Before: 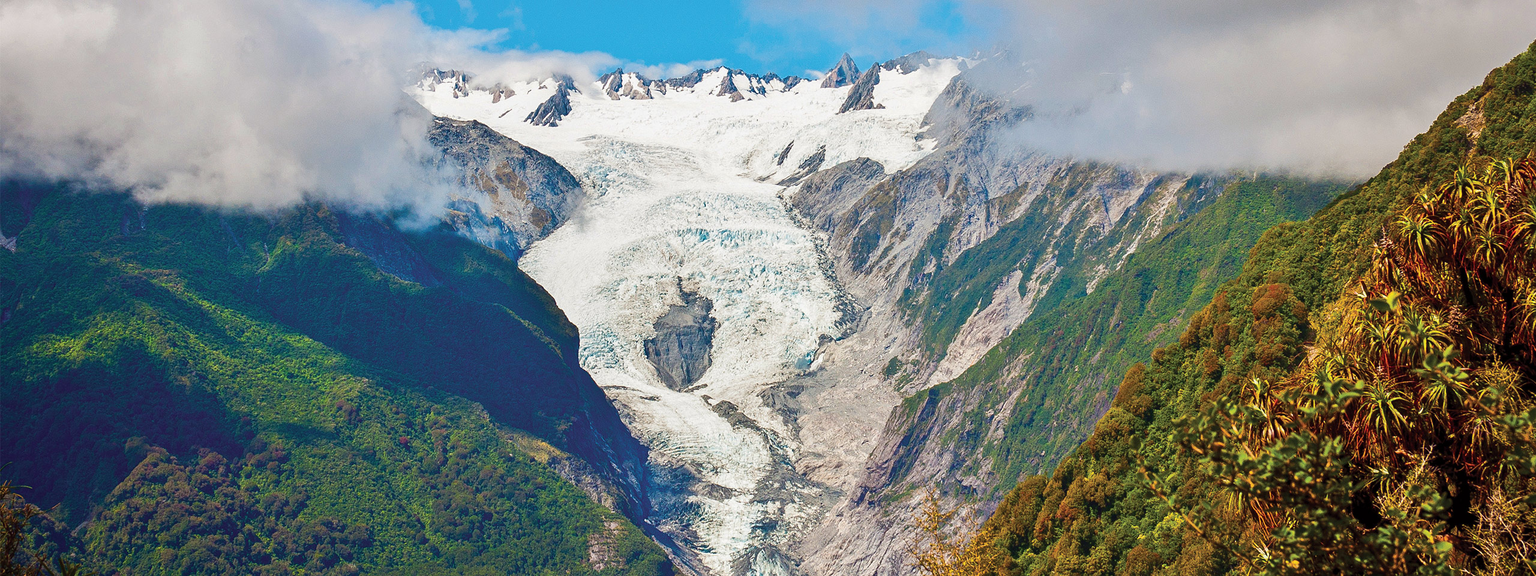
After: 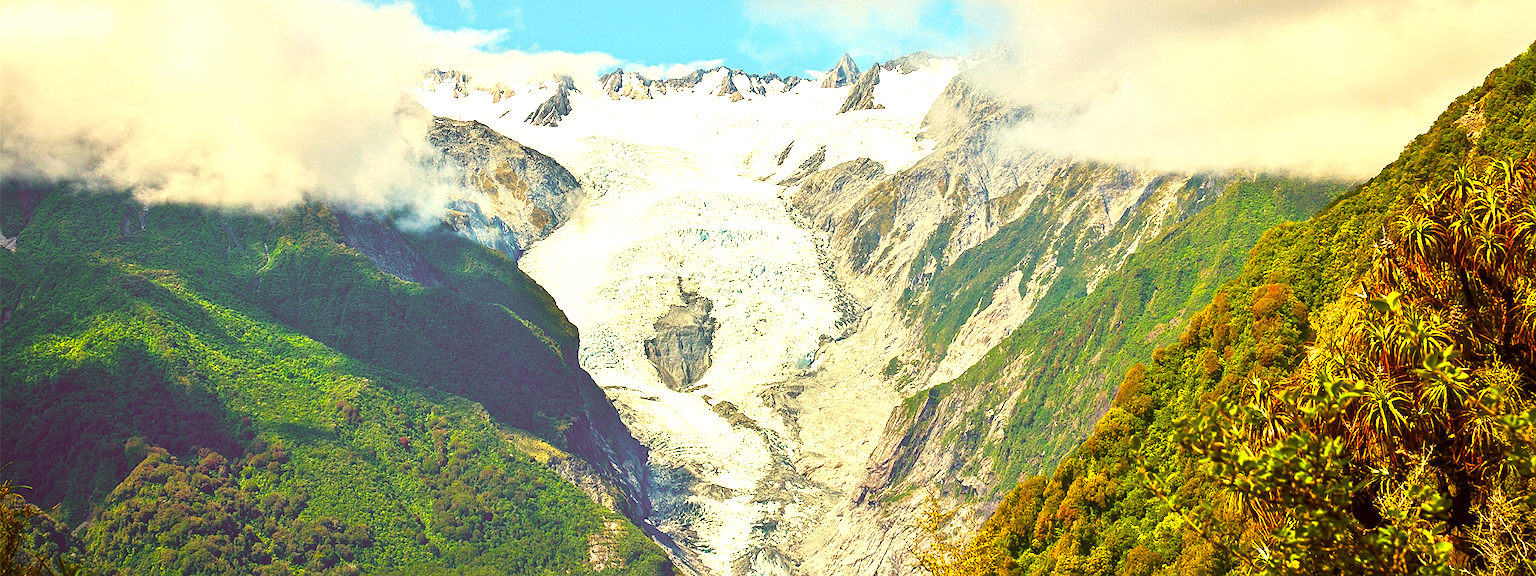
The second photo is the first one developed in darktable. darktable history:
sharpen: amount 0.201
color correction: highlights a* 0.124, highlights b* 29.69, shadows a* -0.161, shadows b* 21.79
exposure: black level correction 0, exposure 1.097 EV, compensate highlight preservation false
